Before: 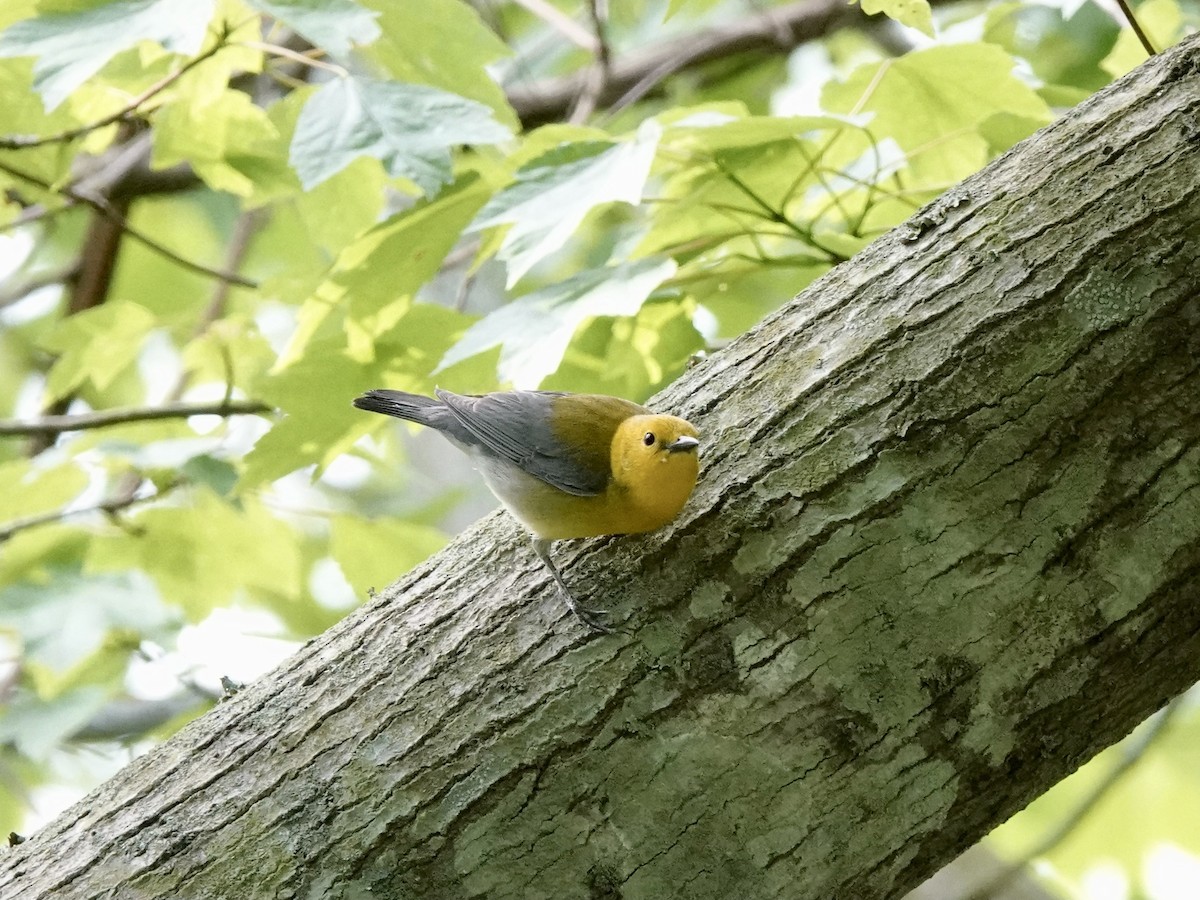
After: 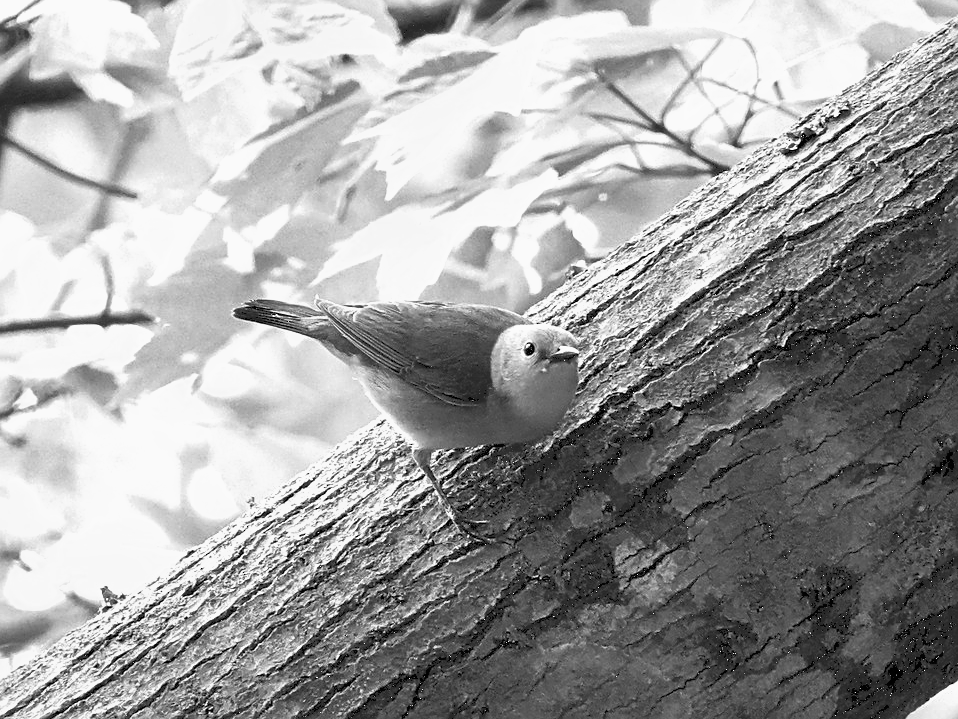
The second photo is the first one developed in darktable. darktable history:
exposure: black level correction 0.005, exposure 0.014 EV, compensate highlight preservation false
sharpen: on, module defaults
contrast brightness saturation: contrast 0.1, saturation -0.36
white balance: red 0.976, blue 1.04
monochrome: a 32, b 64, size 2.3
velvia: strength 45%
tone curve: curves: ch0 [(0, 0.081) (0.483, 0.453) (0.881, 0.992)]
crop and rotate: left 10.071%, top 10.071%, right 10.02%, bottom 10.02%
